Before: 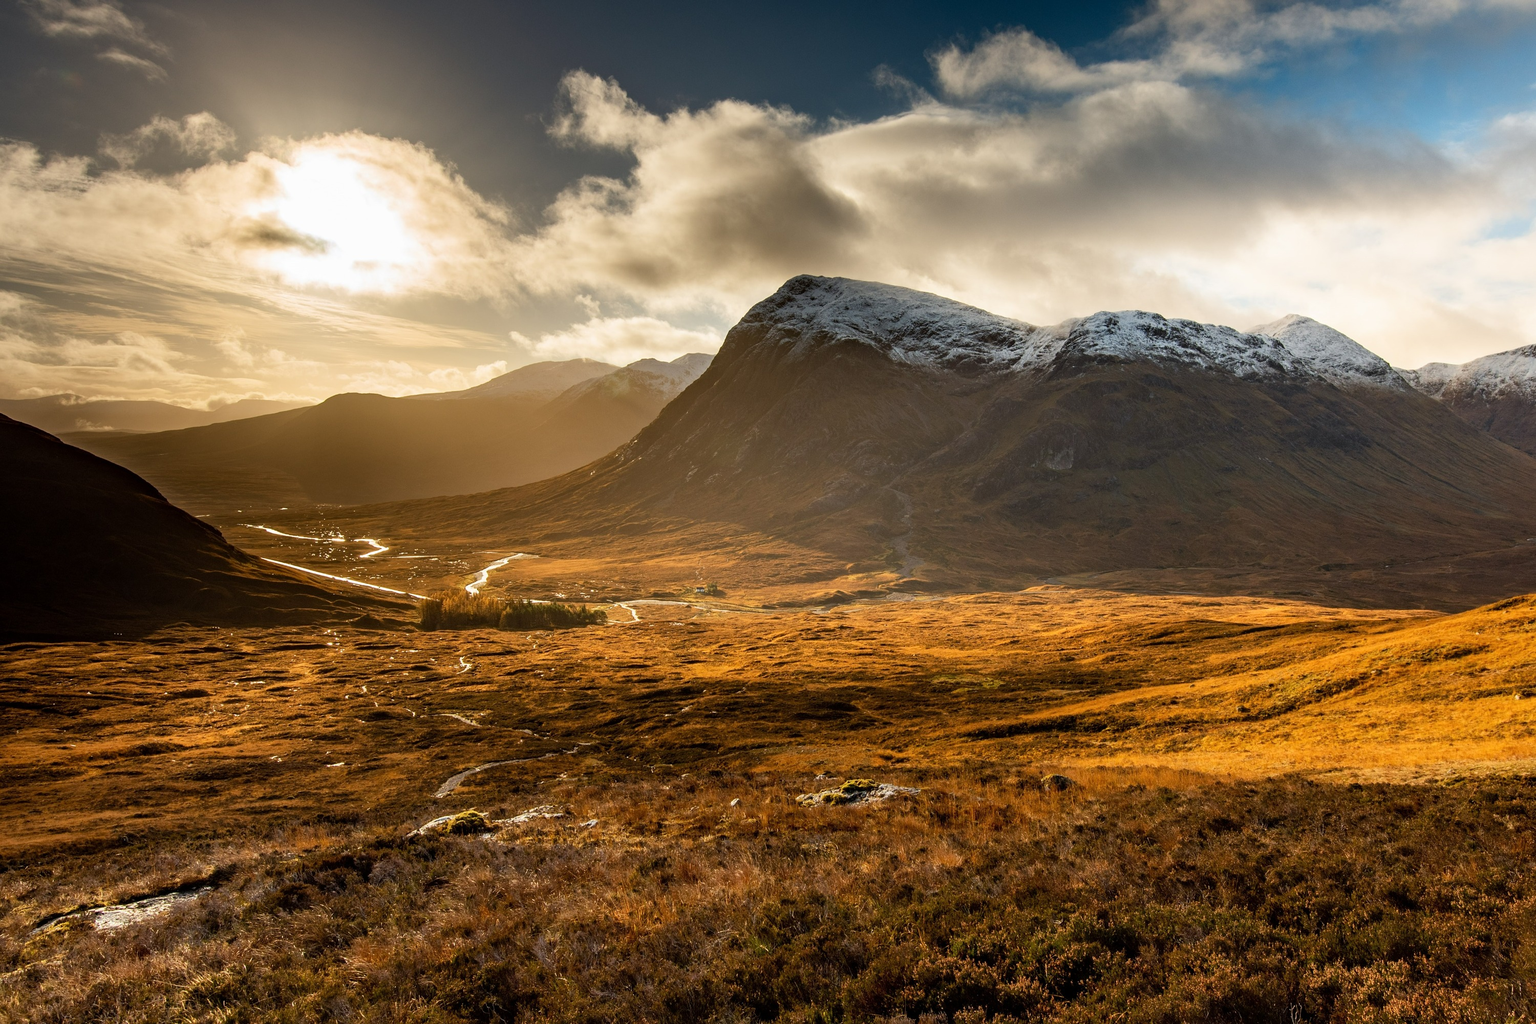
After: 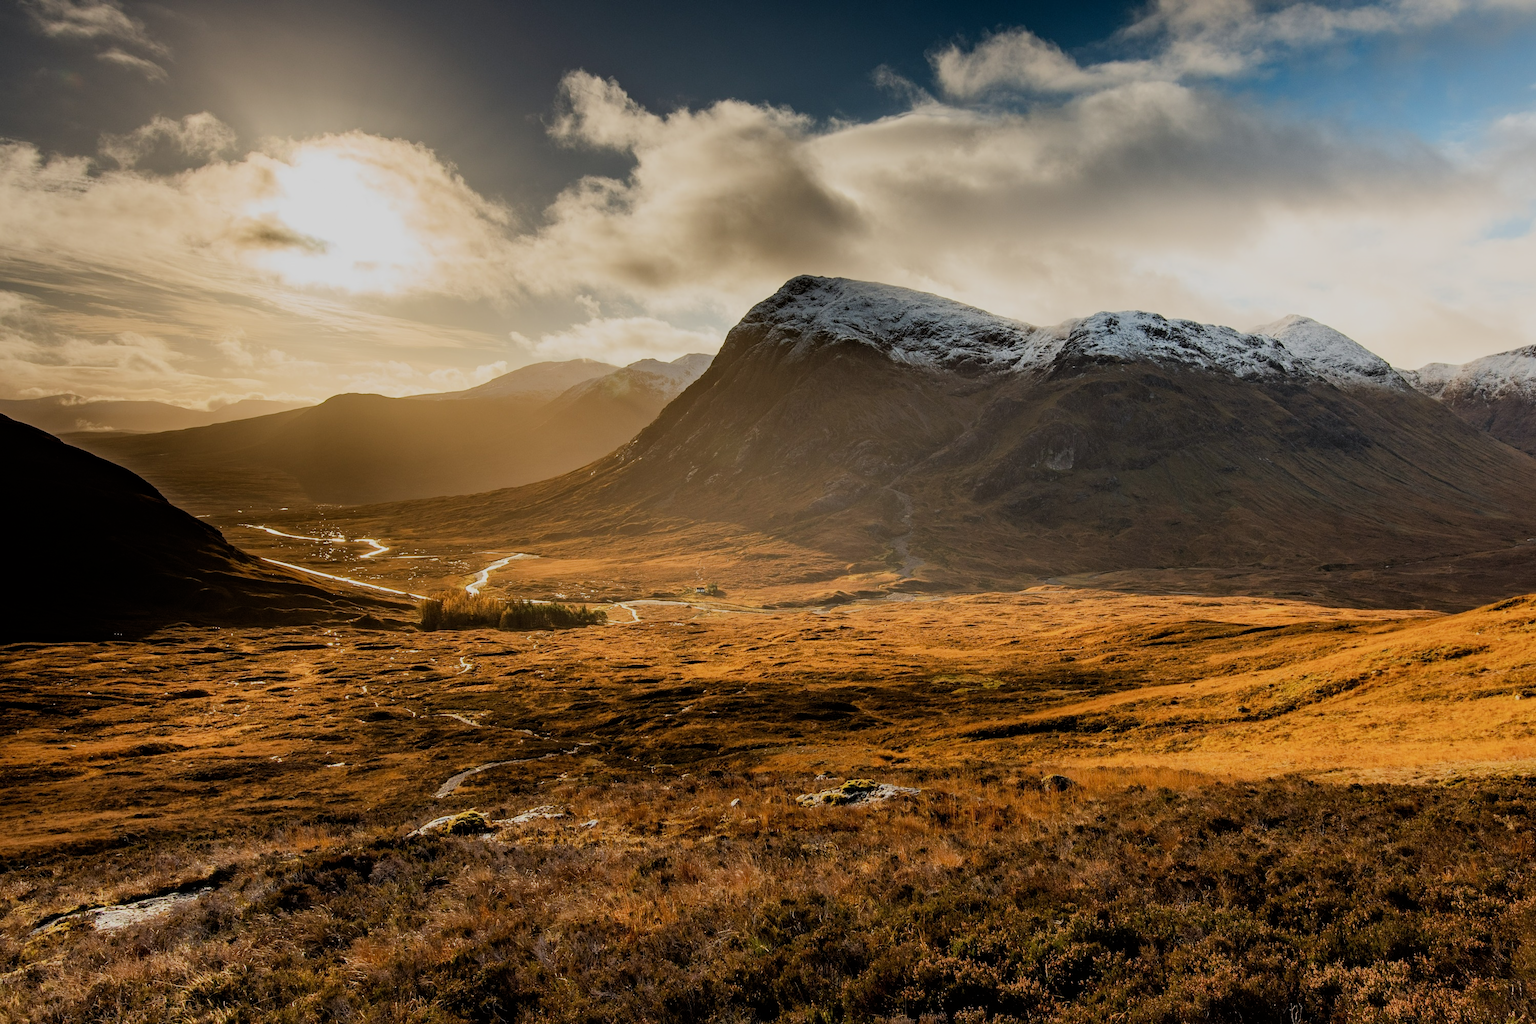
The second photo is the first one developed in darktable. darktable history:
filmic rgb: black relative exposure -7.65 EV, white relative exposure 4.56 EV, threshold 2.99 EV, hardness 3.61, enable highlight reconstruction true
